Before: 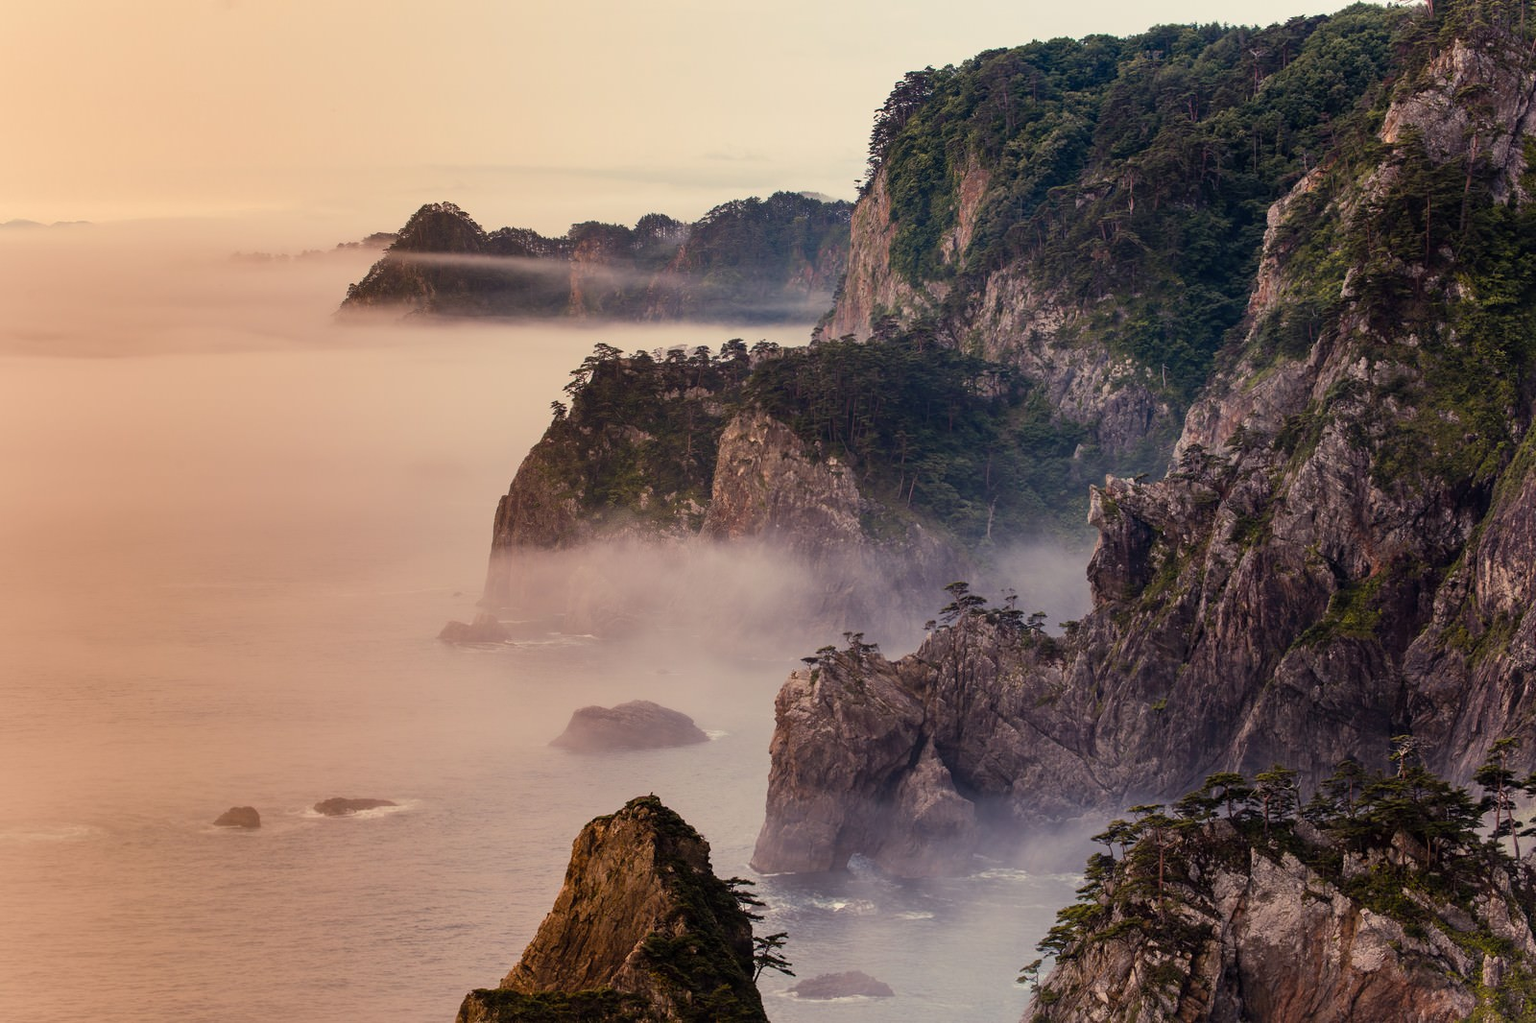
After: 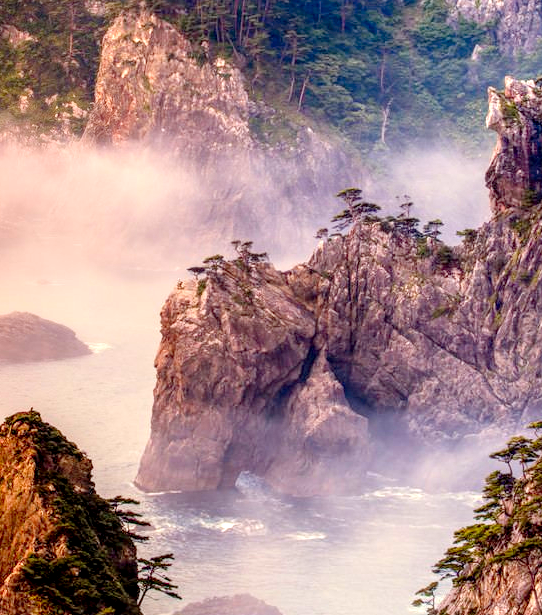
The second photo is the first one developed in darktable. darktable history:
contrast brightness saturation: saturation 0.178
local contrast: highlights 19%, detail 185%
exposure: exposure -0.439 EV, compensate highlight preservation false
crop: left 40.491%, top 39.298%, right 25.582%, bottom 2.826%
levels: levels [0.008, 0.318, 0.836]
